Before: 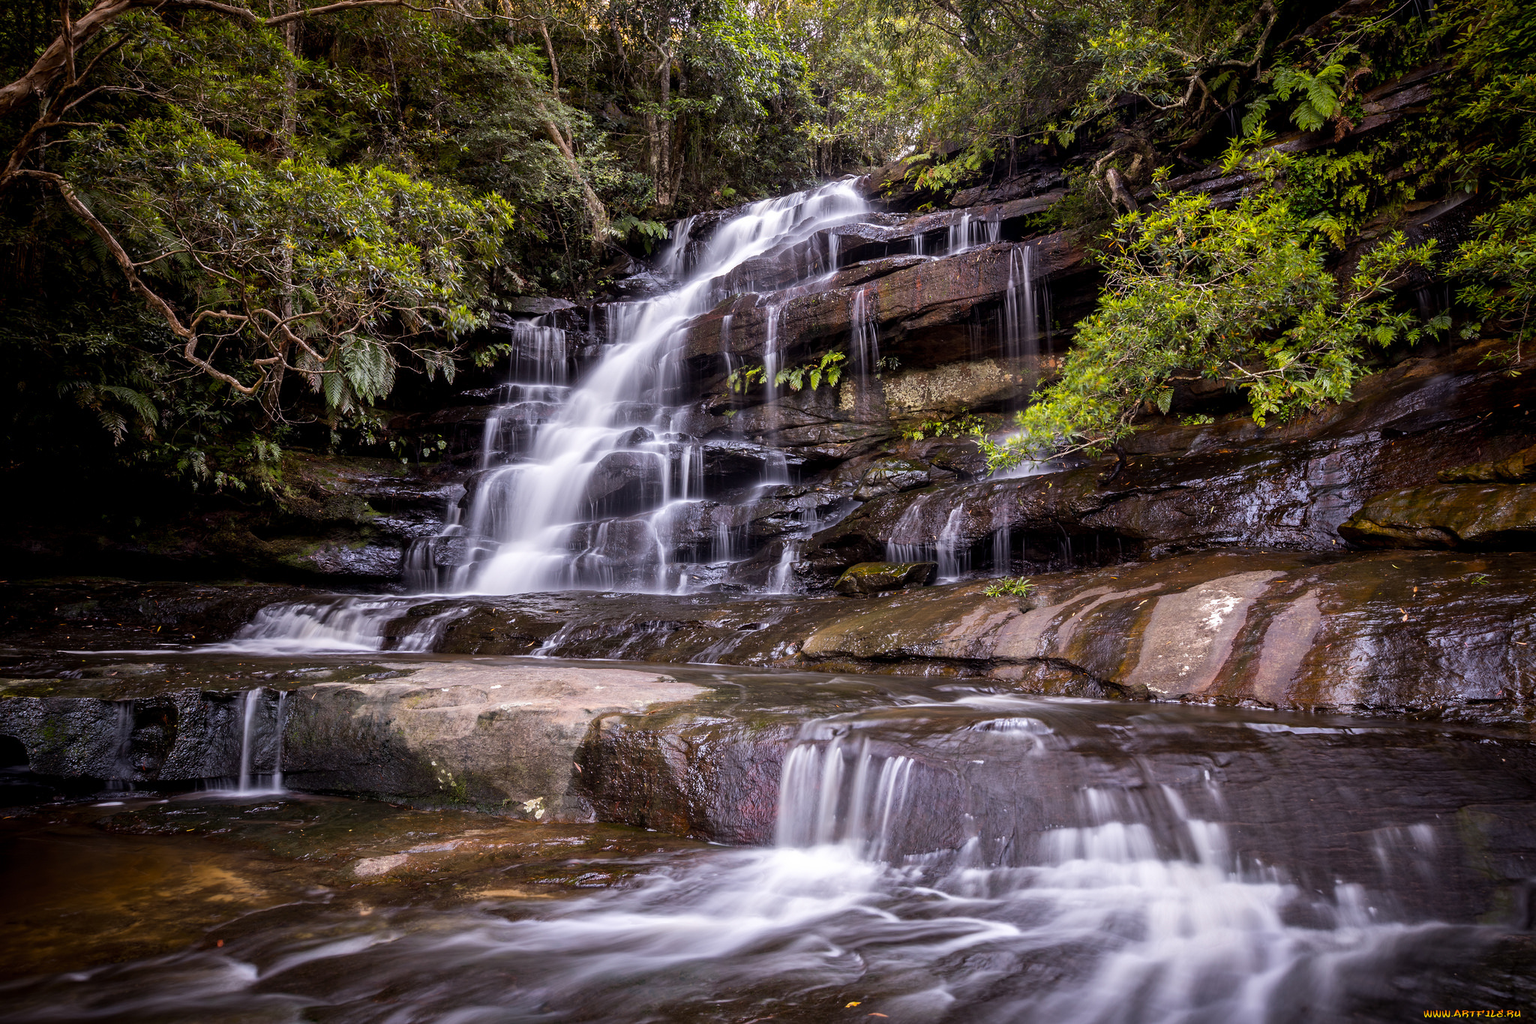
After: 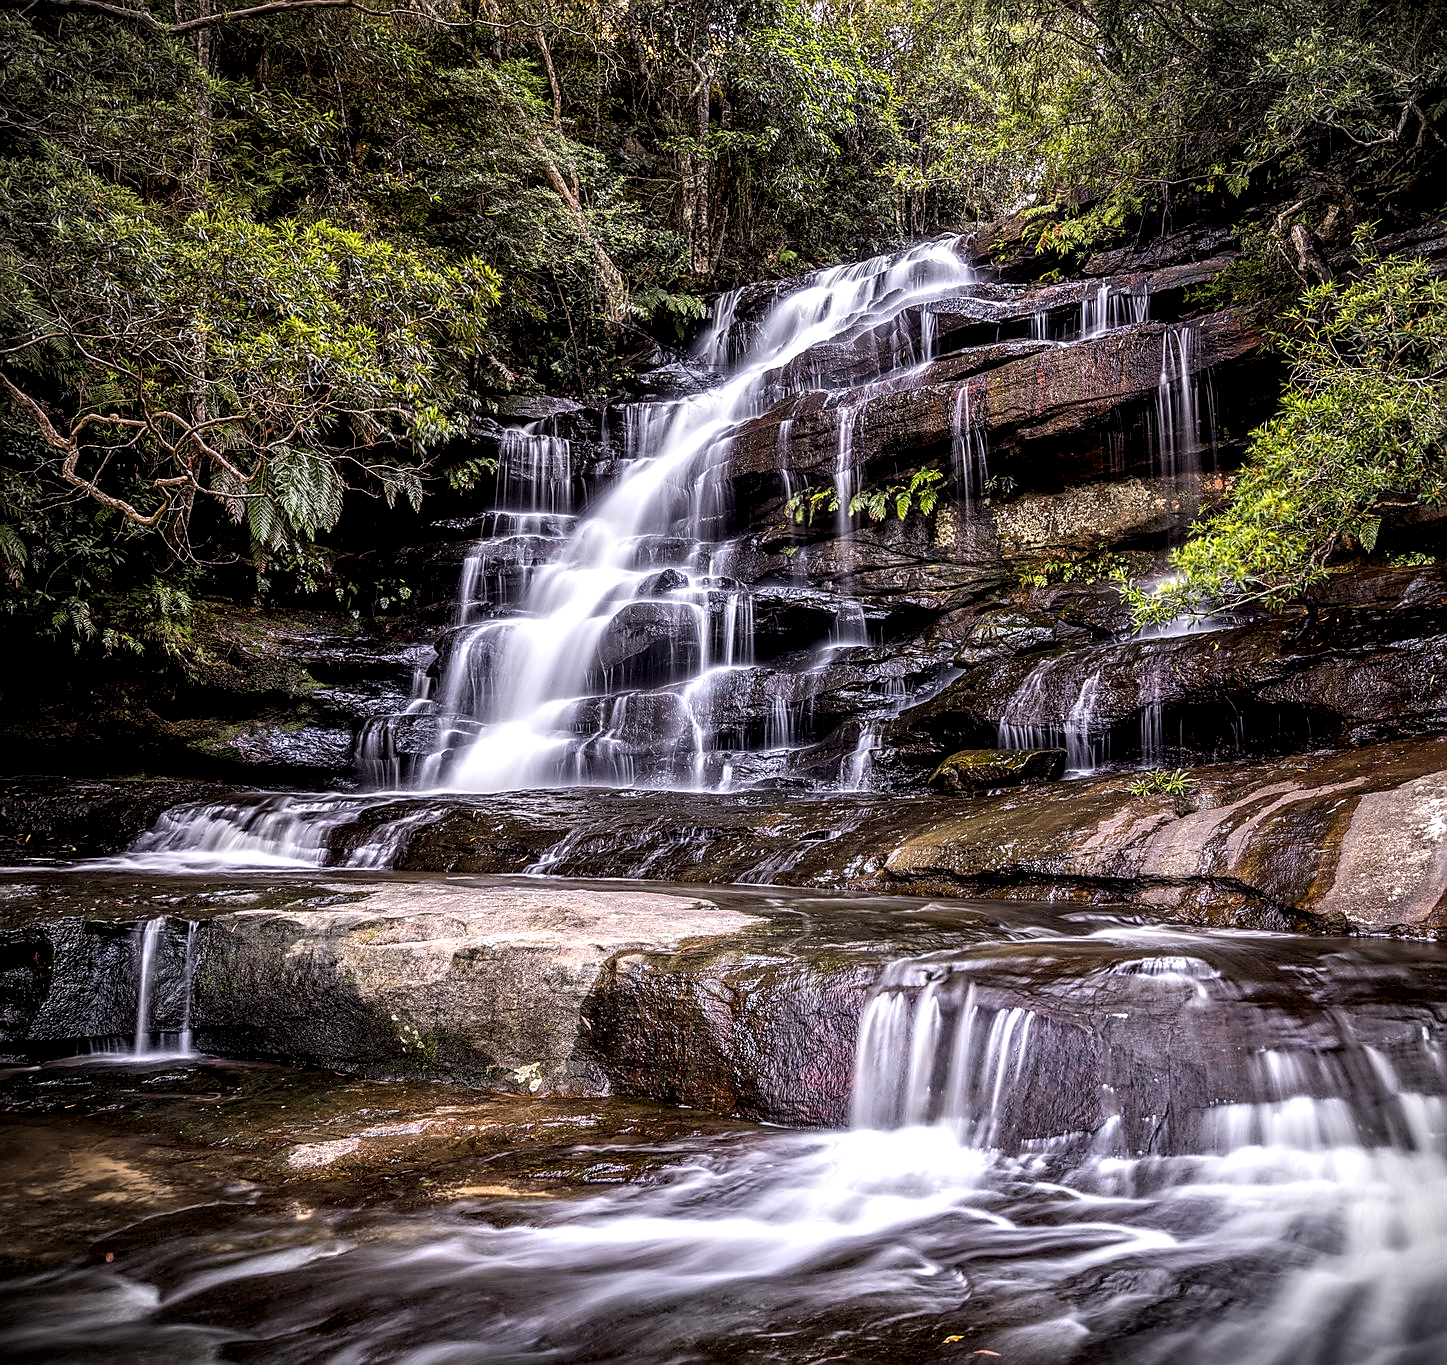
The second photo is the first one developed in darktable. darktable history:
crop and rotate: left 8.989%, right 20.318%
sharpen: radius 1.418, amount 1.264, threshold 0.699
local contrast: highlights 19%, detail 186%
vignetting: fall-off radius 61.01%, dithering 8-bit output
